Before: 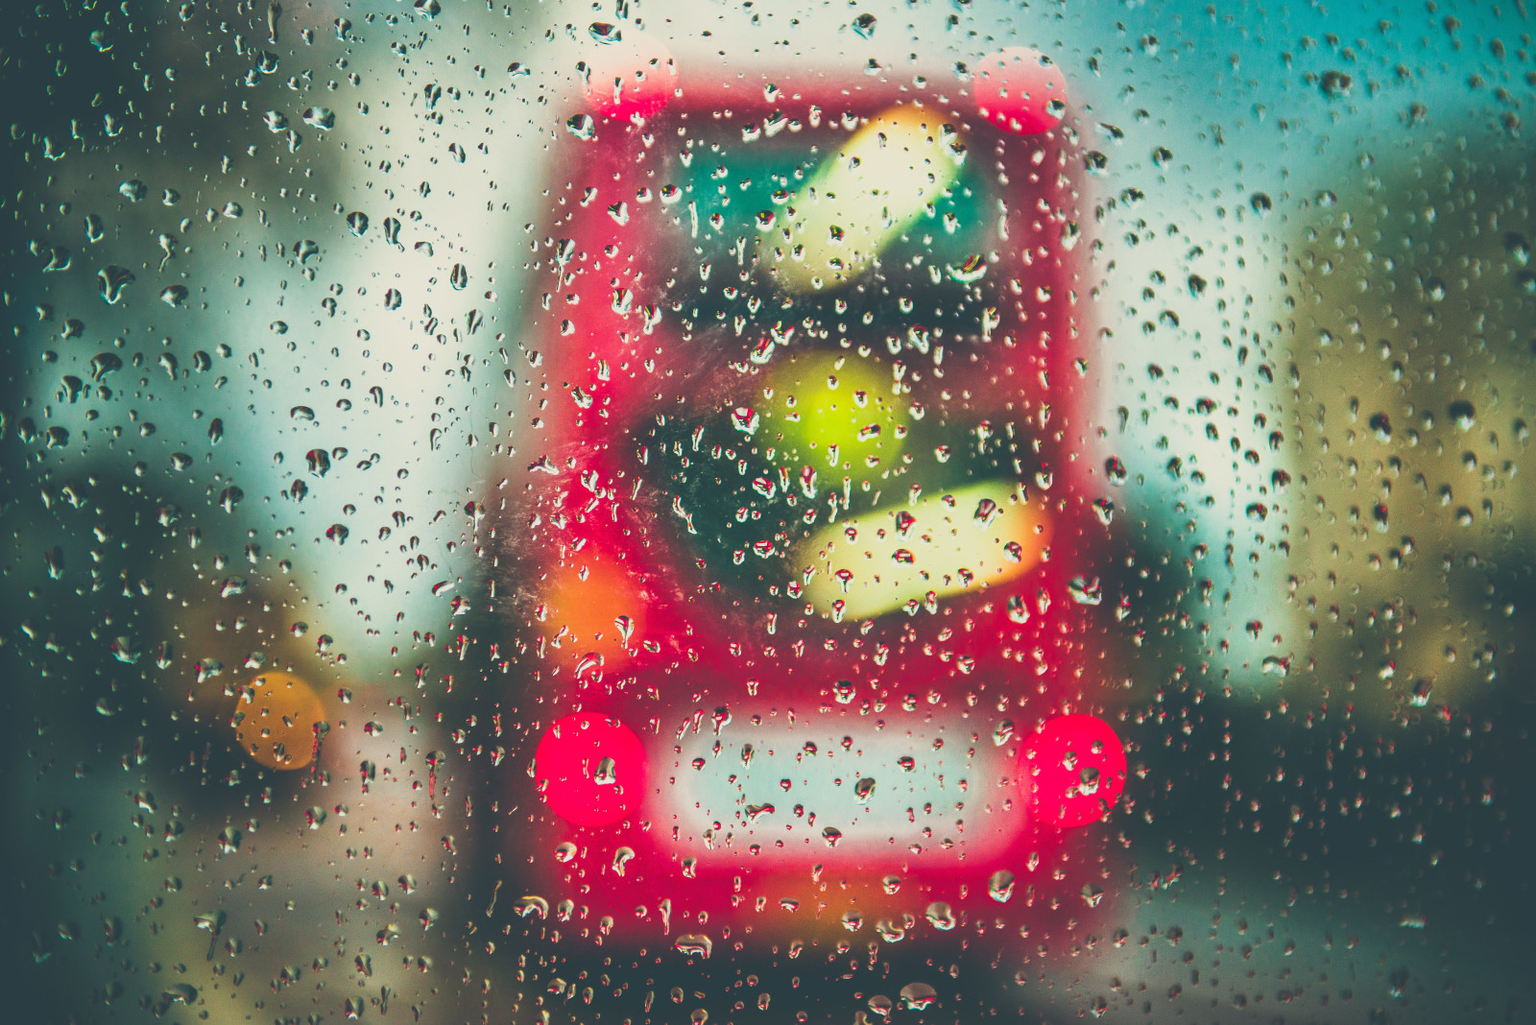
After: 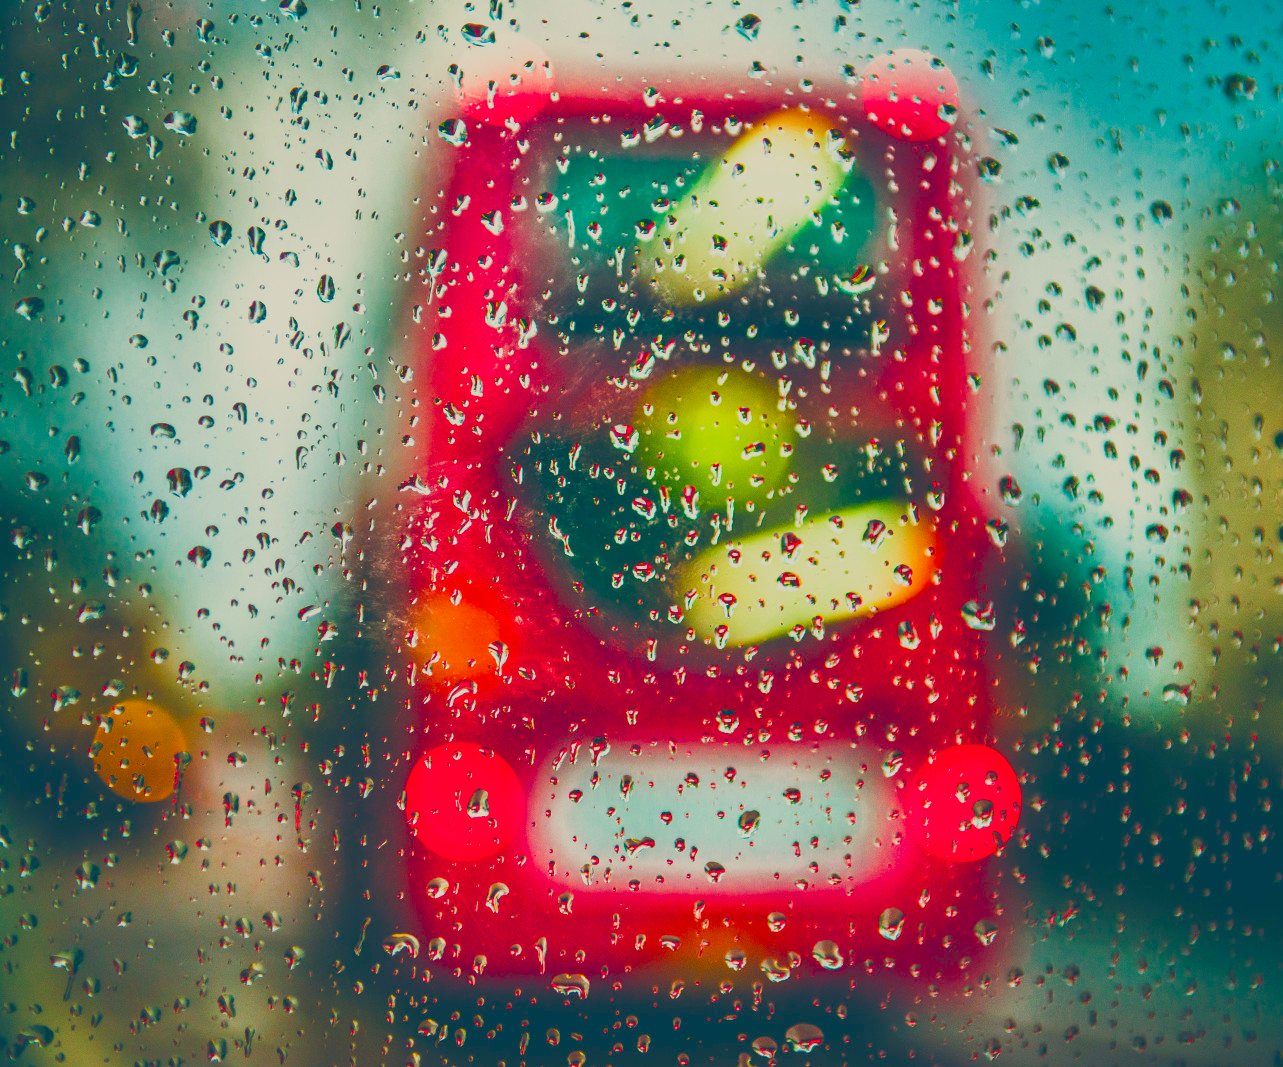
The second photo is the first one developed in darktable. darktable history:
crop and rotate: left 9.523%, right 10.263%
tone equalizer: -8 EV 0.267 EV, -7 EV 0.437 EV, -6 EV 0.387 EV, -5 EV 0.228 EV, -3 EV -0.277 EV, -2 EV -0.42 EV, -1 EV -0.414 EV, +0 EV -0.273 EV, edges refinement/feathering 500, mask exposure compensation -1.57 EV, preserve details no
color balance rgb: shadows lift › chroma 2.027%, shadows lift › hue 247.13°, perceptual saturation grading › global saturation 21.221%, perceptual saturation grading › highlights -19.994%, perceptual saturation grading › shadows 29.971%, global vibrance 14.253%
contrast brightness saturation: contrast 0.175, saturation 0.303
